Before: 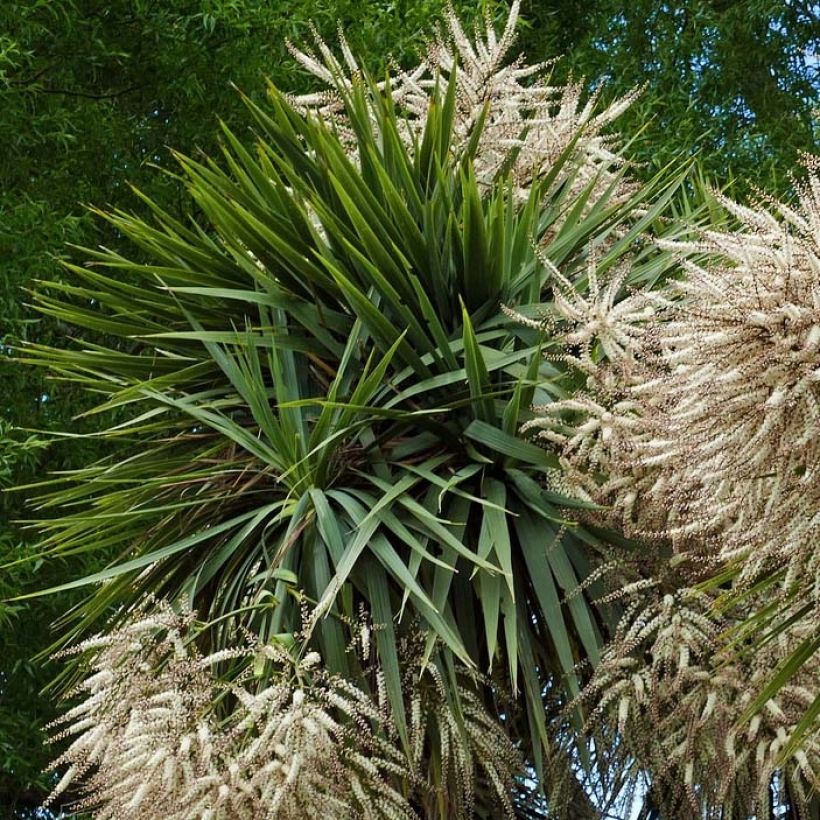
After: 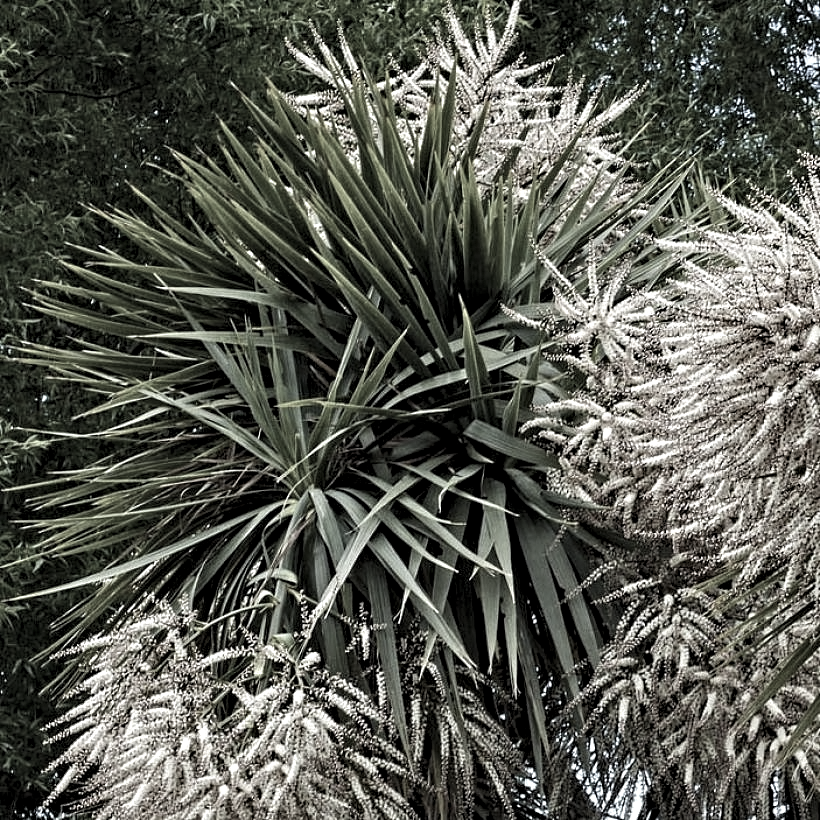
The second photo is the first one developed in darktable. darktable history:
color correction: highlights b* 0.011, saturation 0.277
levels: levels [0.026, 0.507, 0.987]
contrast equalizer: y [[0.506, 0.531, 0.562, 0.606, 0.638, 0.669], [0.5 ×6], [0.5 ×6], [0 ×6], [0 ×6]]
